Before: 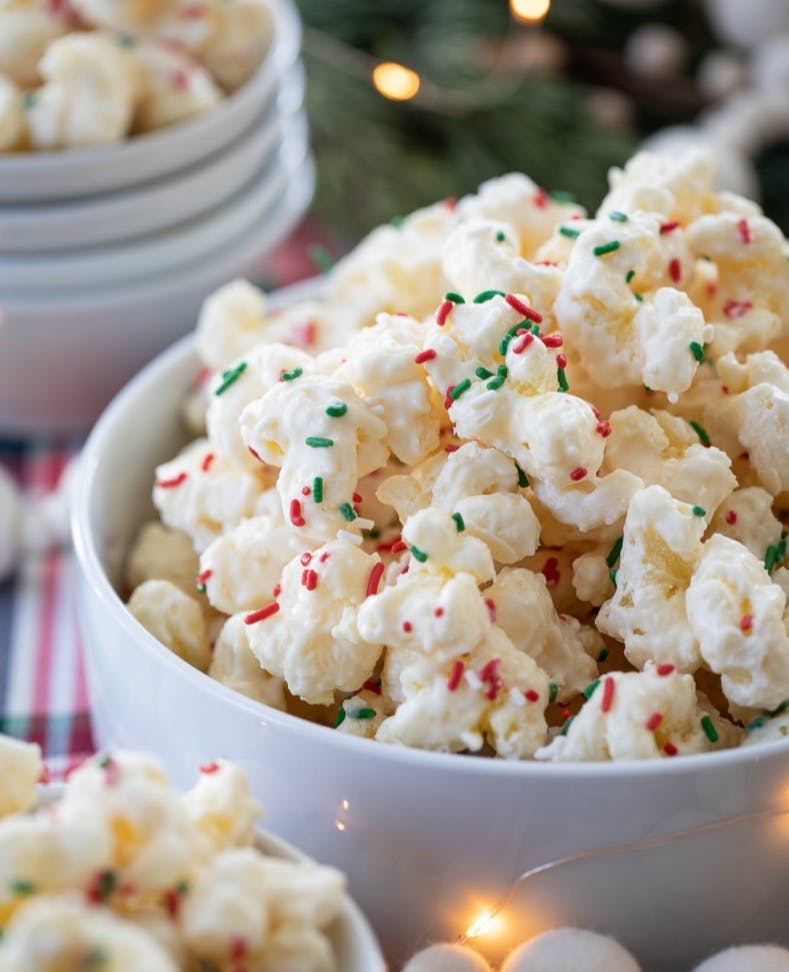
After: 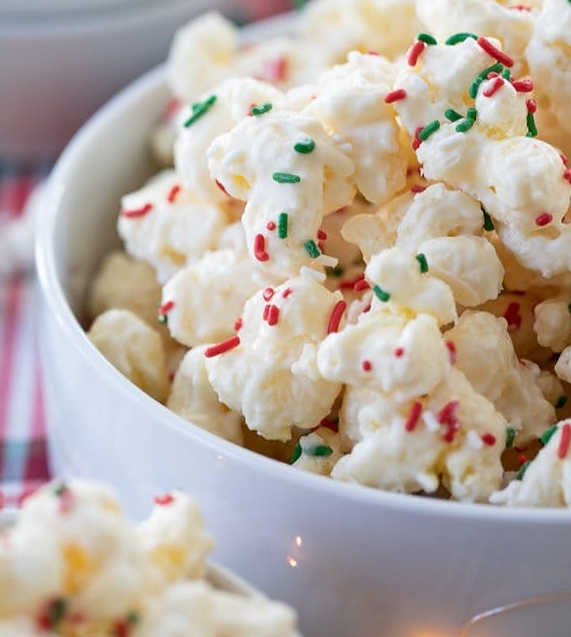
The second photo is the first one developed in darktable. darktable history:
rotate and perspective: rotation 2.17°, automatic cropping off
crop: left 6.488%, top 27.668%, right 24.183%, bottom 8.656%
sharpen: radius 1, threshold 1
